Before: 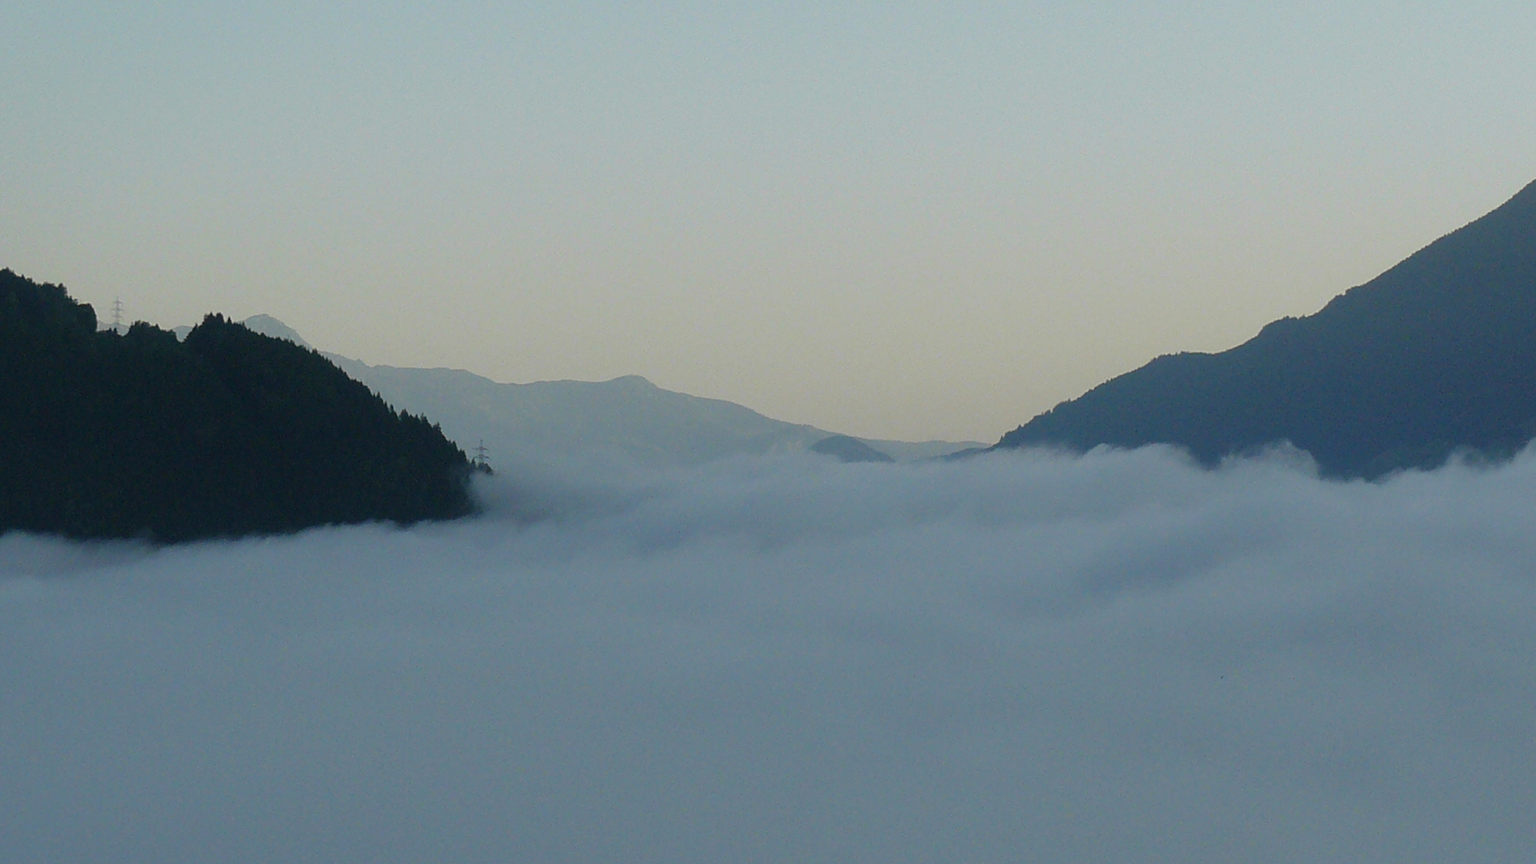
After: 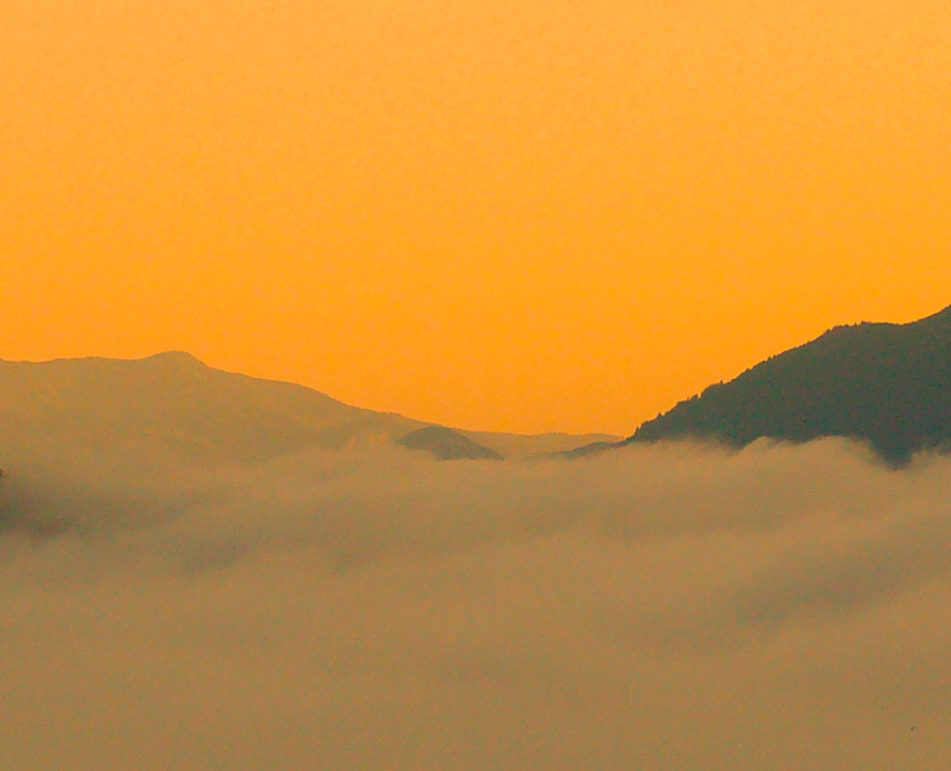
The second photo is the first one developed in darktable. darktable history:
crop: left 32.075%, top 10.976%, right 18.355%, bottom 17.596%
white balance: red 1.467, blue 0.684
color balance rgb: linear chroma grading › global chroma 15%, perceptual saturation grading › global saturation 30%
